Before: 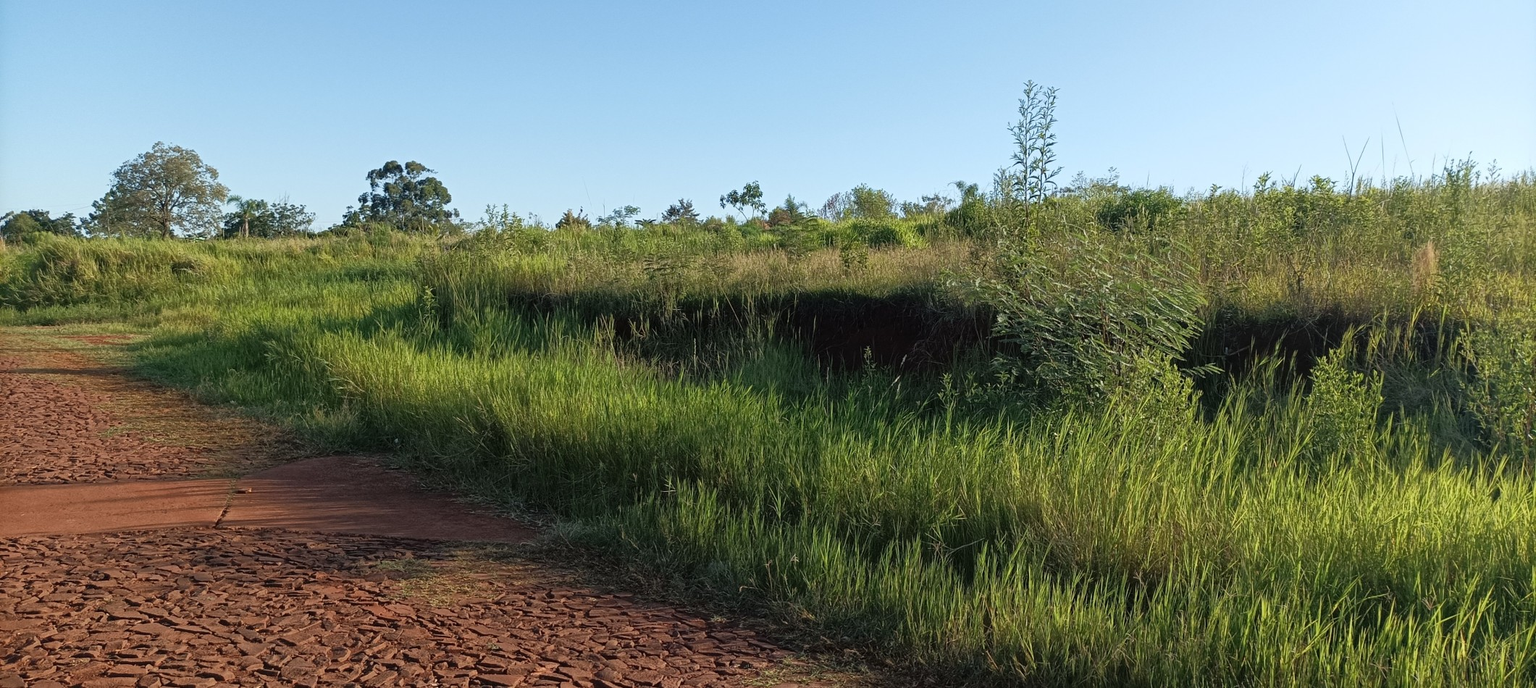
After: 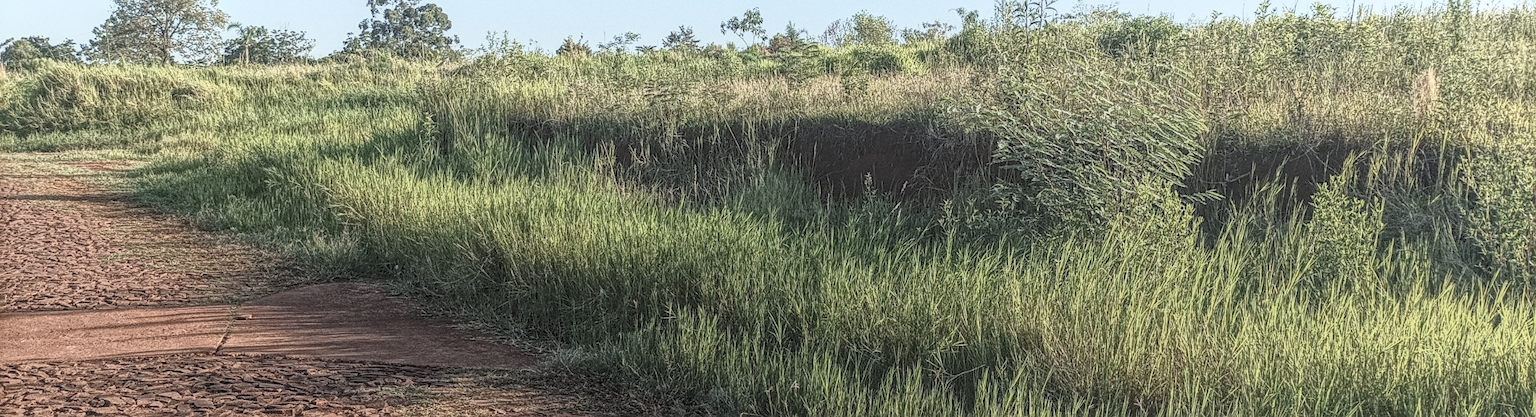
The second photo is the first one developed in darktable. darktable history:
crop and rotate: top 25.357%, bottom 13.942%
sharpen: on, module defaults
contrast brightness saturation: contrast 0.57, brightness 0.57, saturation -0.34
grain: coarseness 0.09 ISO
local contrast: highlights 20%, shadows 30%, detail 200%, midtone range 0.2
